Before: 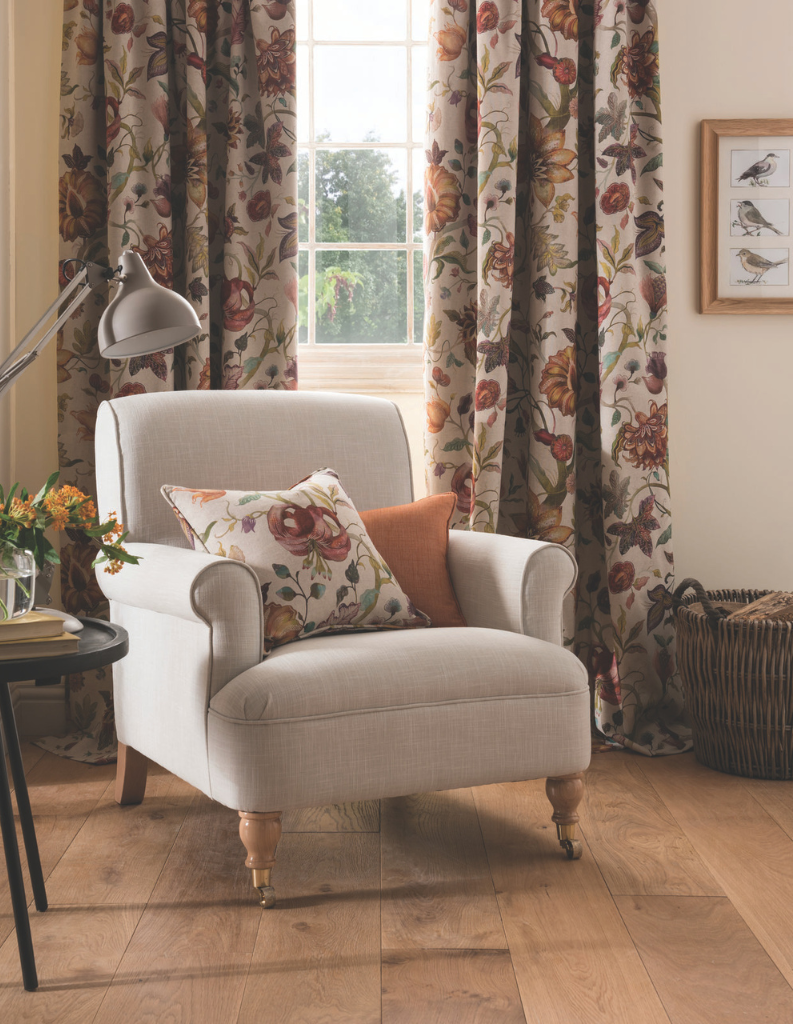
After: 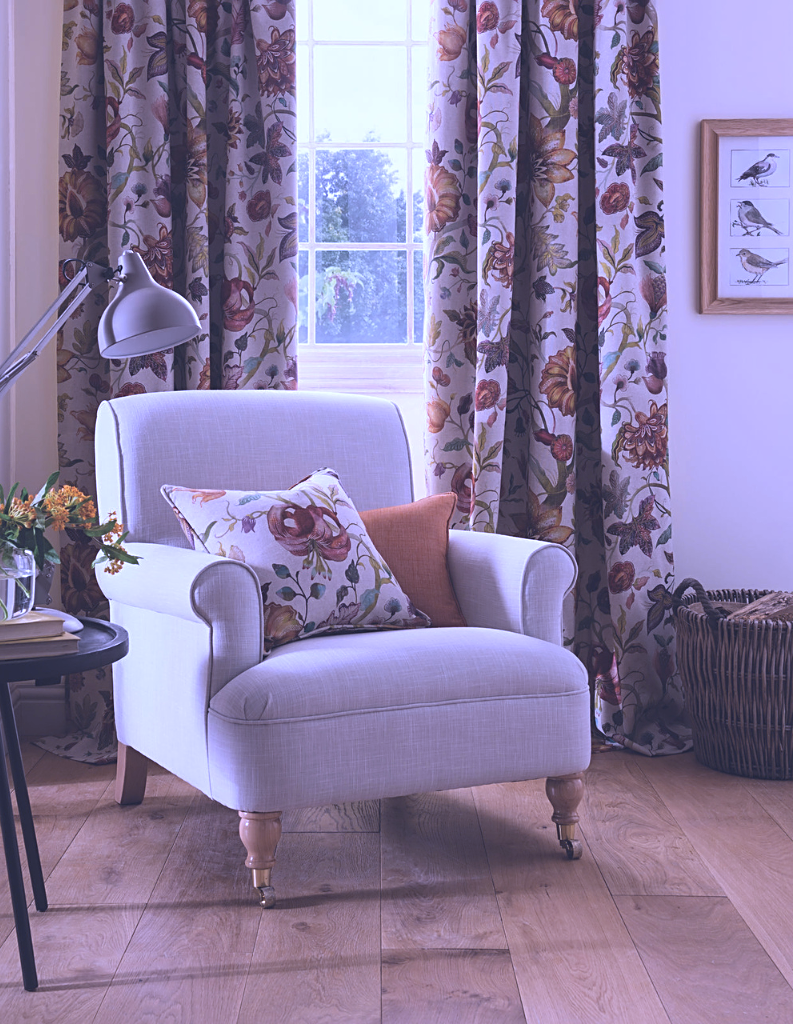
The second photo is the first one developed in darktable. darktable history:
sharpen: on, module defaults
vibrance: on, module defaults
color correction: highlights a* -4.73, highlights b* 5.06, saturation 0.97
white balance: red 0.98, blue 1.61
color zones: mix -62.47%
